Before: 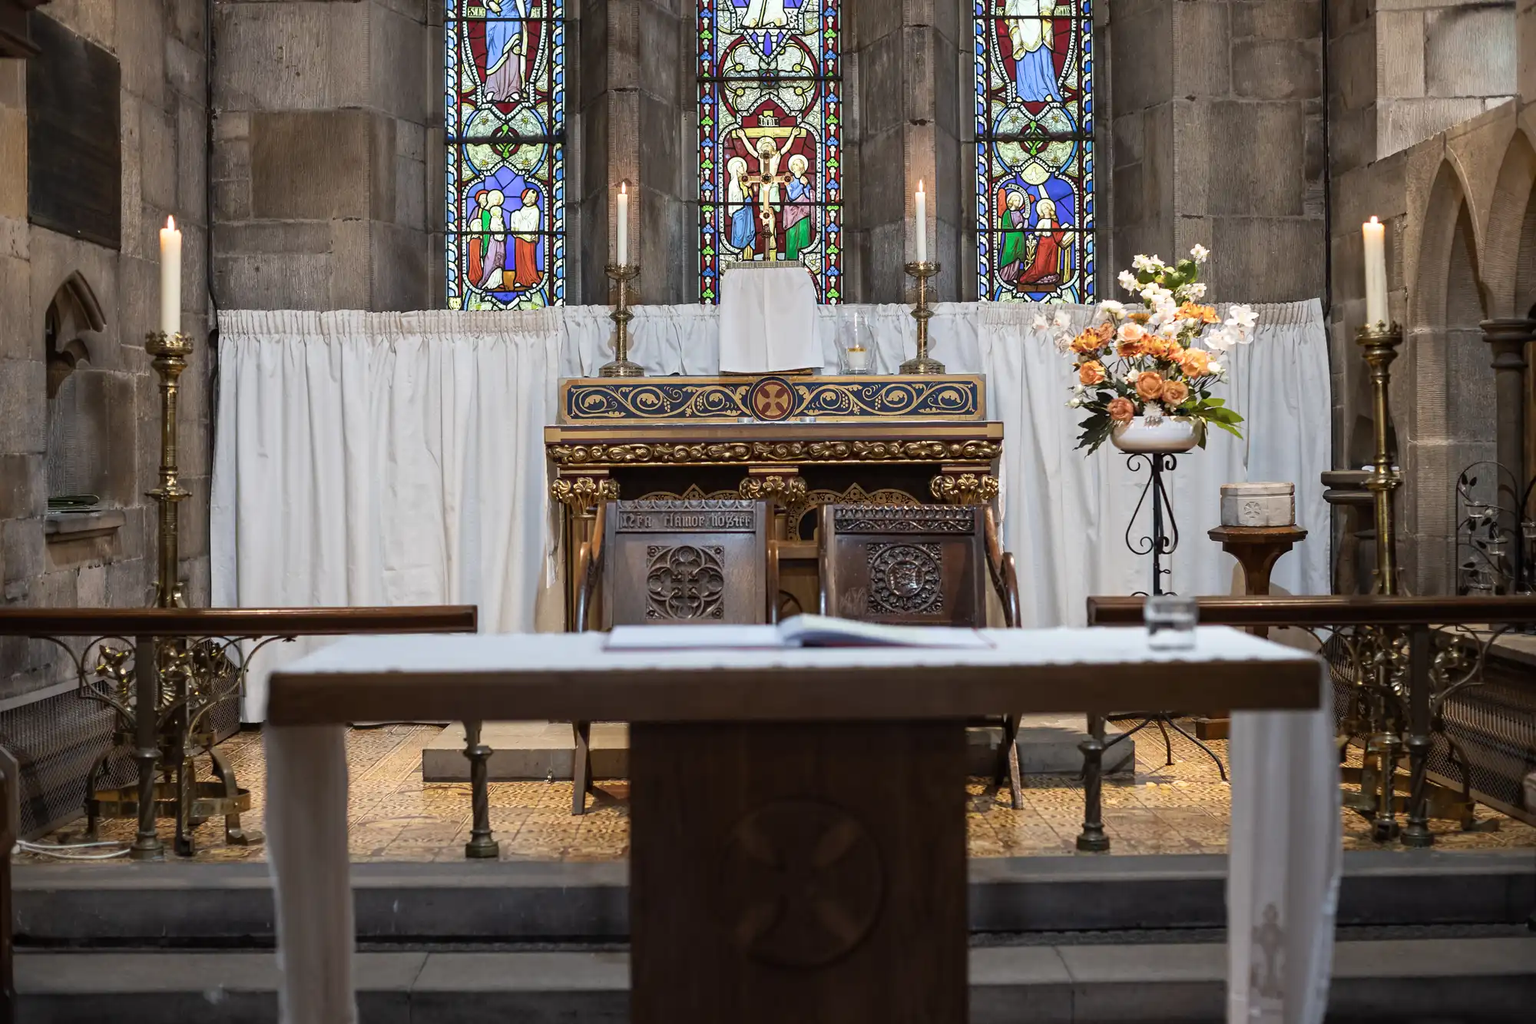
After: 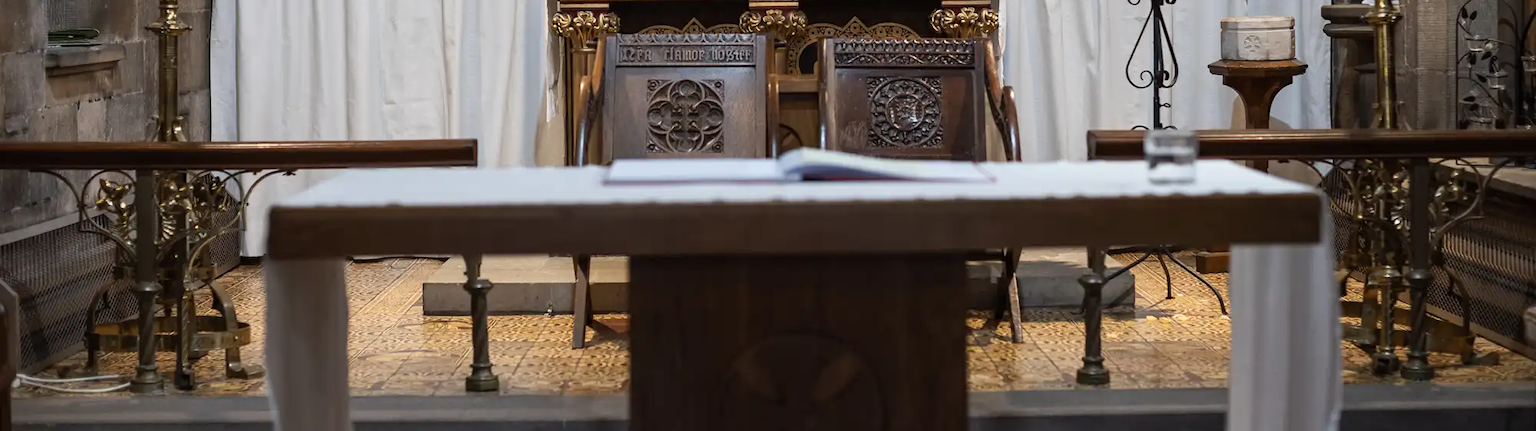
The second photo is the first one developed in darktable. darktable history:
crop: top 45.576%, bottom 12.208%
